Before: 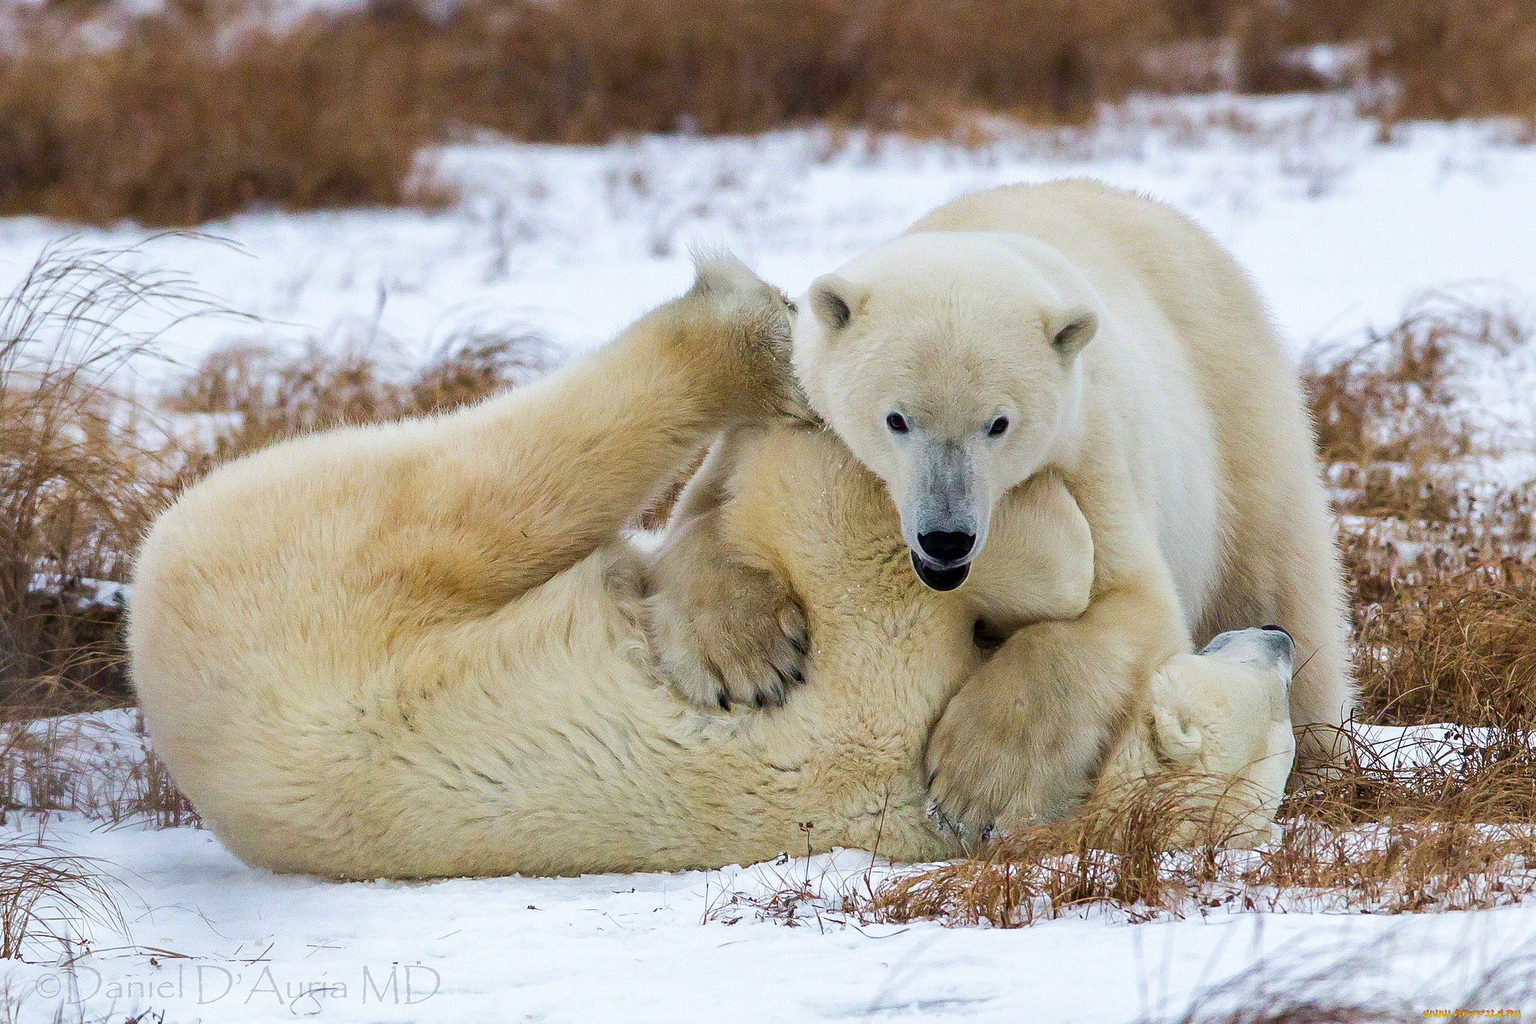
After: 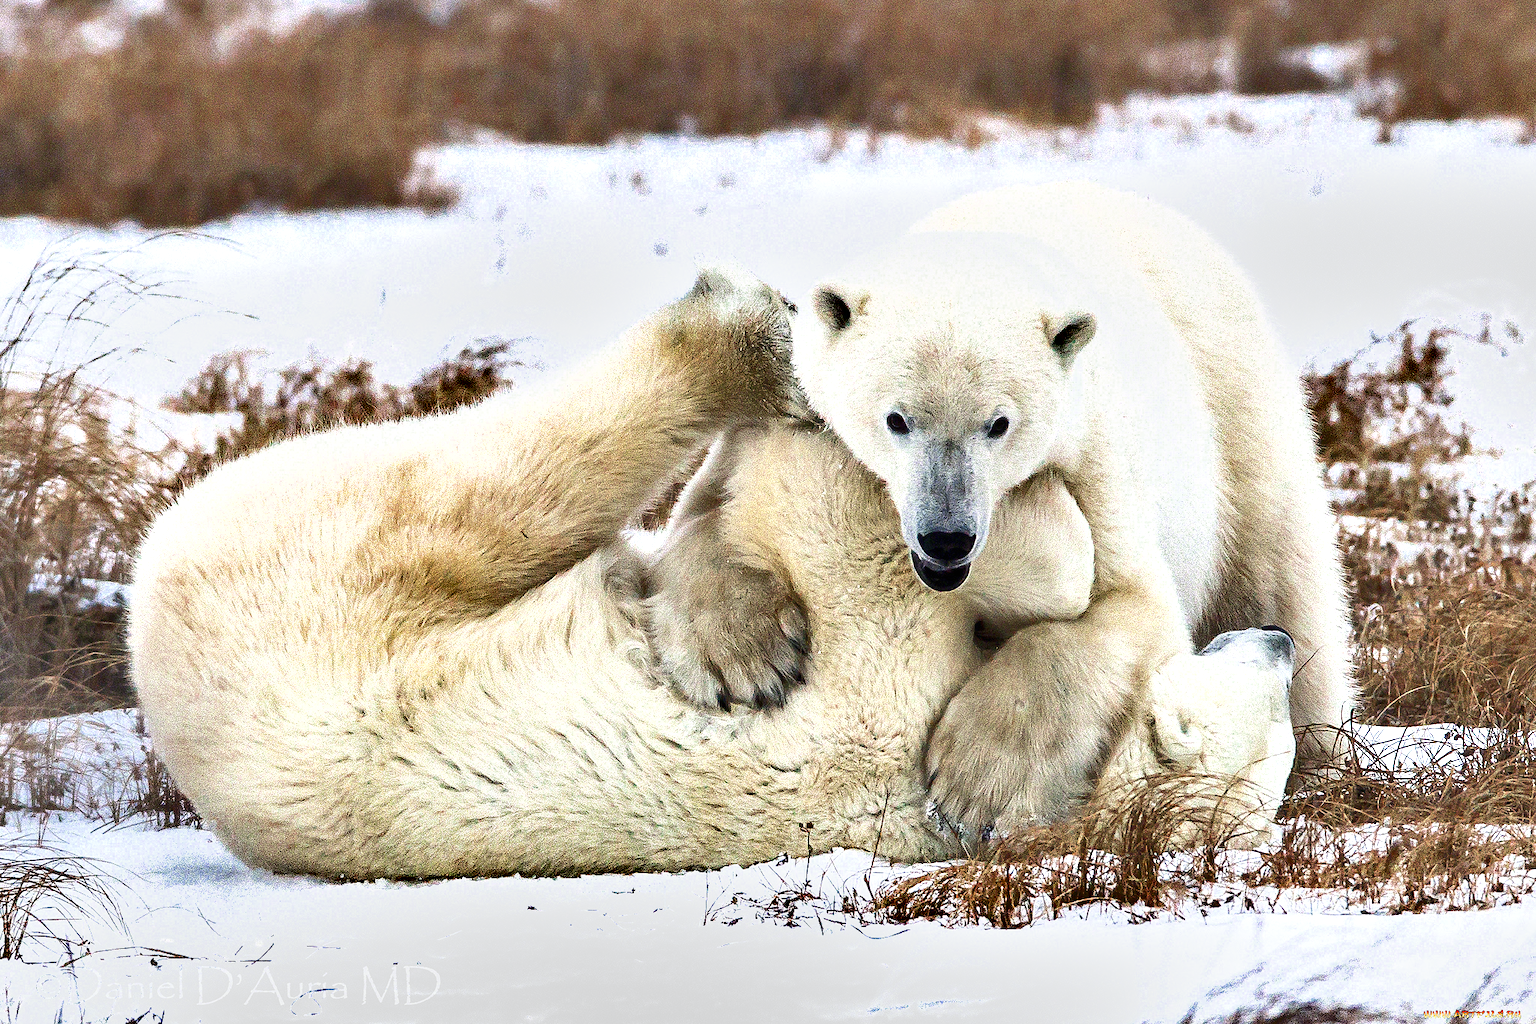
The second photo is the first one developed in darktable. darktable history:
shadows and highlights: low approximation 0.01, soften with gaussian
color zones: curves: ch0 [(0, 0.5) (0.125, 0.4) (0.25, 0.5) (0.375, 0.4) (0.5, 0.4) (0.625, 0.35) (0.75, 0.35) (0.875, 0.5)]; ch1 [(0, 0.35) (0.125, 0.45) (0.25, 0.35) (0.375, 0.35) (0.5, 0.35) (0.625, 0.35) (0.75, 0.45) (0.875, 0.35)]; ch2 [(0, 0.6) (0.125, 0.5) (0.25, 0.5) (0.375, 0.6) (0.5, 0.6) (0.625, 0.5) (0.75, 0.5) (0.875, 0.5)], mix 31.05%
exposure: black level correction 0, exposure 1.1 EV, compensate highlight preservation false
